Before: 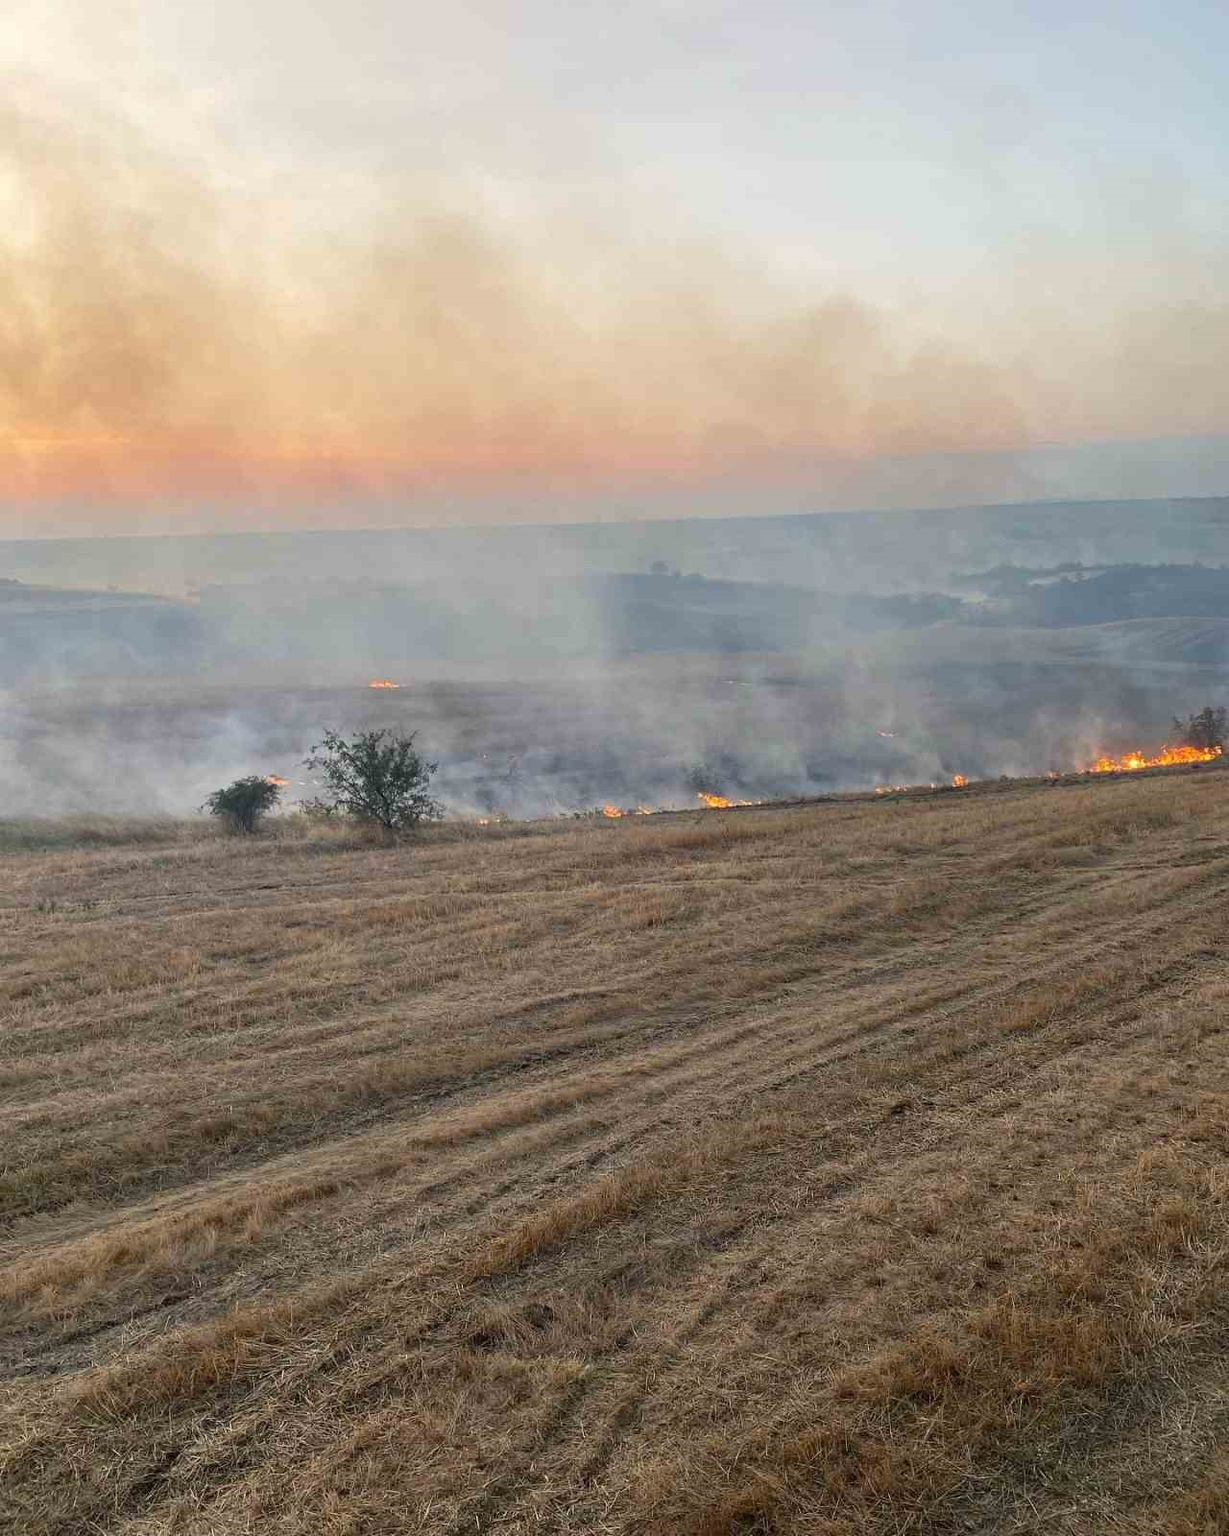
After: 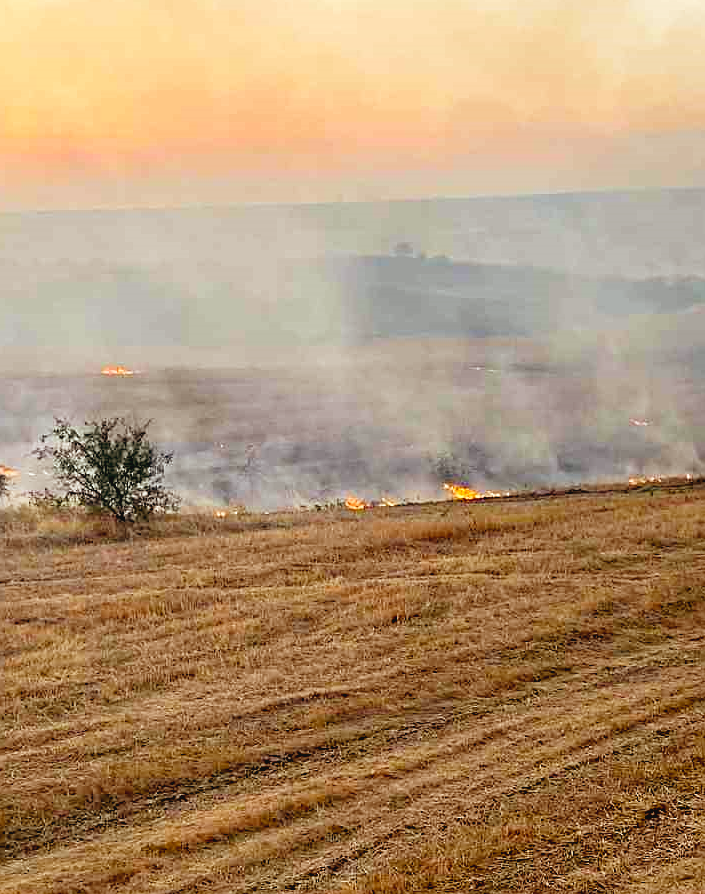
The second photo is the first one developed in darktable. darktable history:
crop and rotate: left 22.125%, top 21.473%, right 22.725%, bottom 22.593%
sharpen: on, module defaults
color balance rgb: power › luminance 9.855%, power › chroma 2.811%, power › hue 56.96°, perceptual saturation grading › global saturation 0.281%, global vibrance 20%
exposure: black level correction 0.025, exposure 0.186 EV, compensate highlight preservation false
tone curve: curves: ch0 [(0, 0.036) (0.119, 0.115) (0.466, 0.498) (0.715, 0.767) (0.817, 0.865) (1, 0.998)]; ch1 [(0, 0) (0.377, 0.424) (0.442, 0.491) (0.487, 0.502) (0.514, 0.512) (0.536, 0.577) (0.66, 0.724) (1, 1)]; ch2 [(0, 0) (0.38, 0.405) (0.463, 0.443) (0.492, 0.486) (0.526, 0.541) (0.578, 0.598) (1, 1)], preserve colors none
